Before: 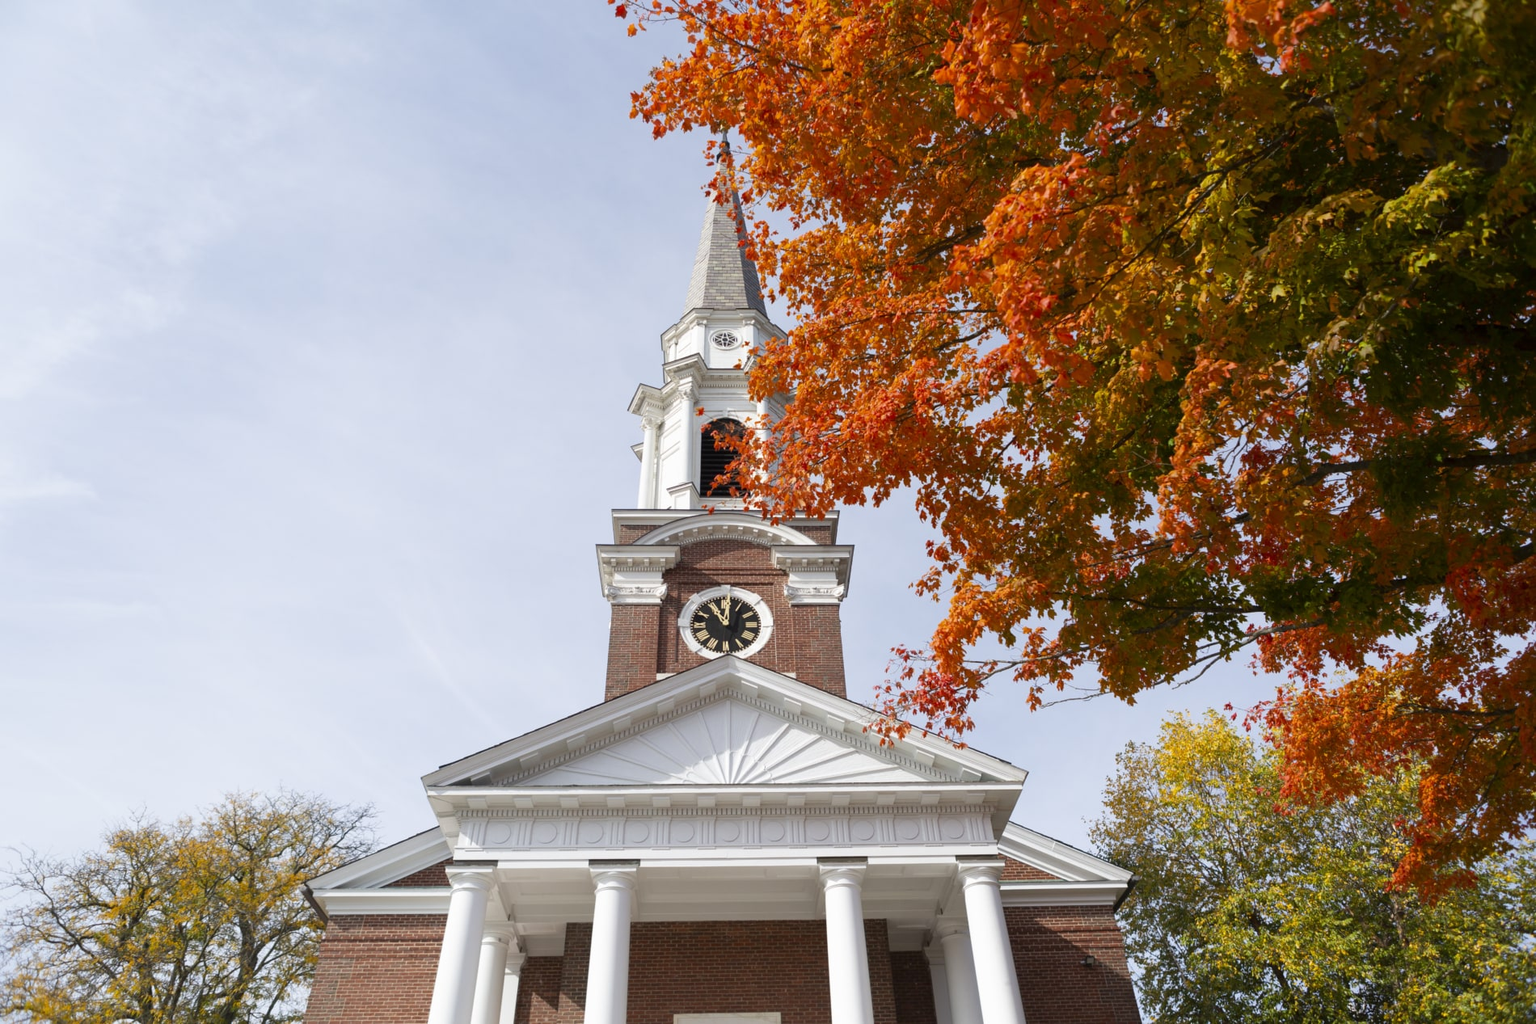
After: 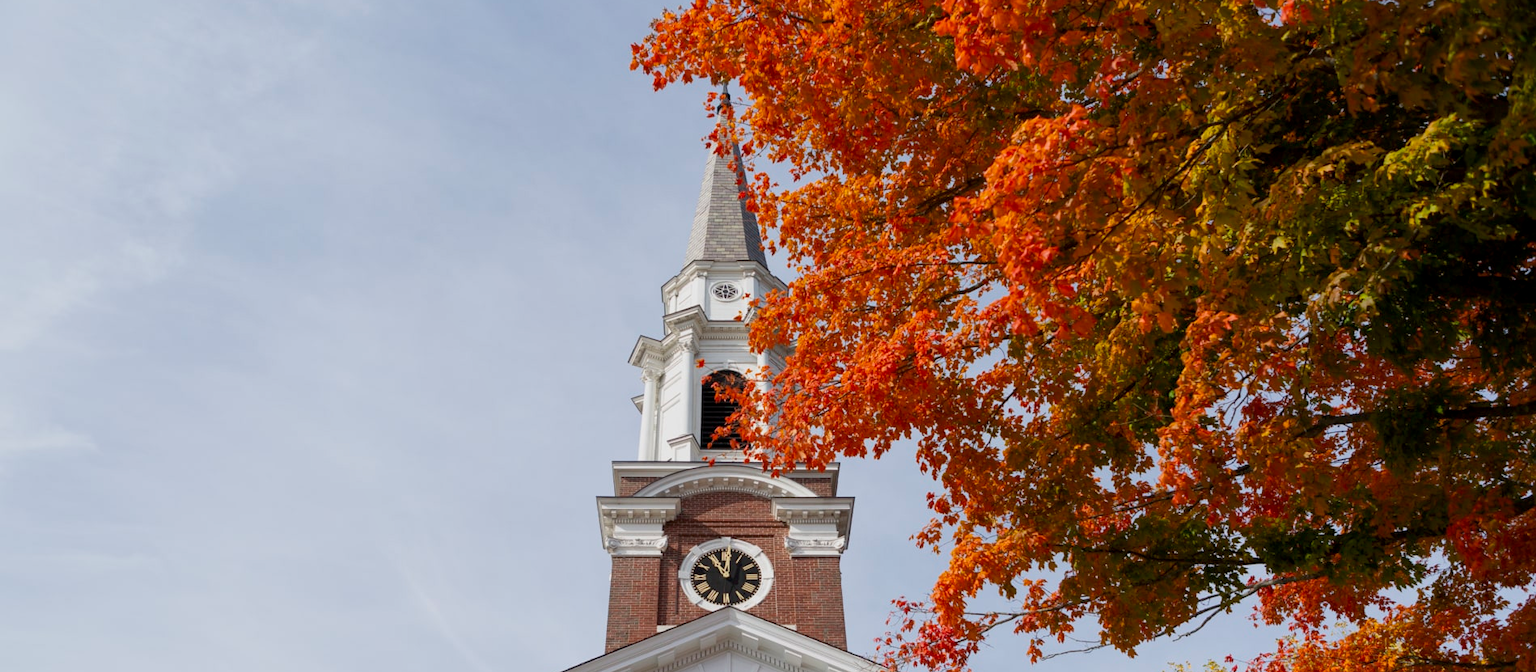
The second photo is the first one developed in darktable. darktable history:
local contrast: highlights 100%, shadows 100%, detail 120%, midtone range 0.2
crop and rotate: top 4.848%, bottom 29.503%
shadows and highlights: radius 121.13, shadows 21.4, white point adjustment -9.72, highlights -14.39, soften with gaussian
